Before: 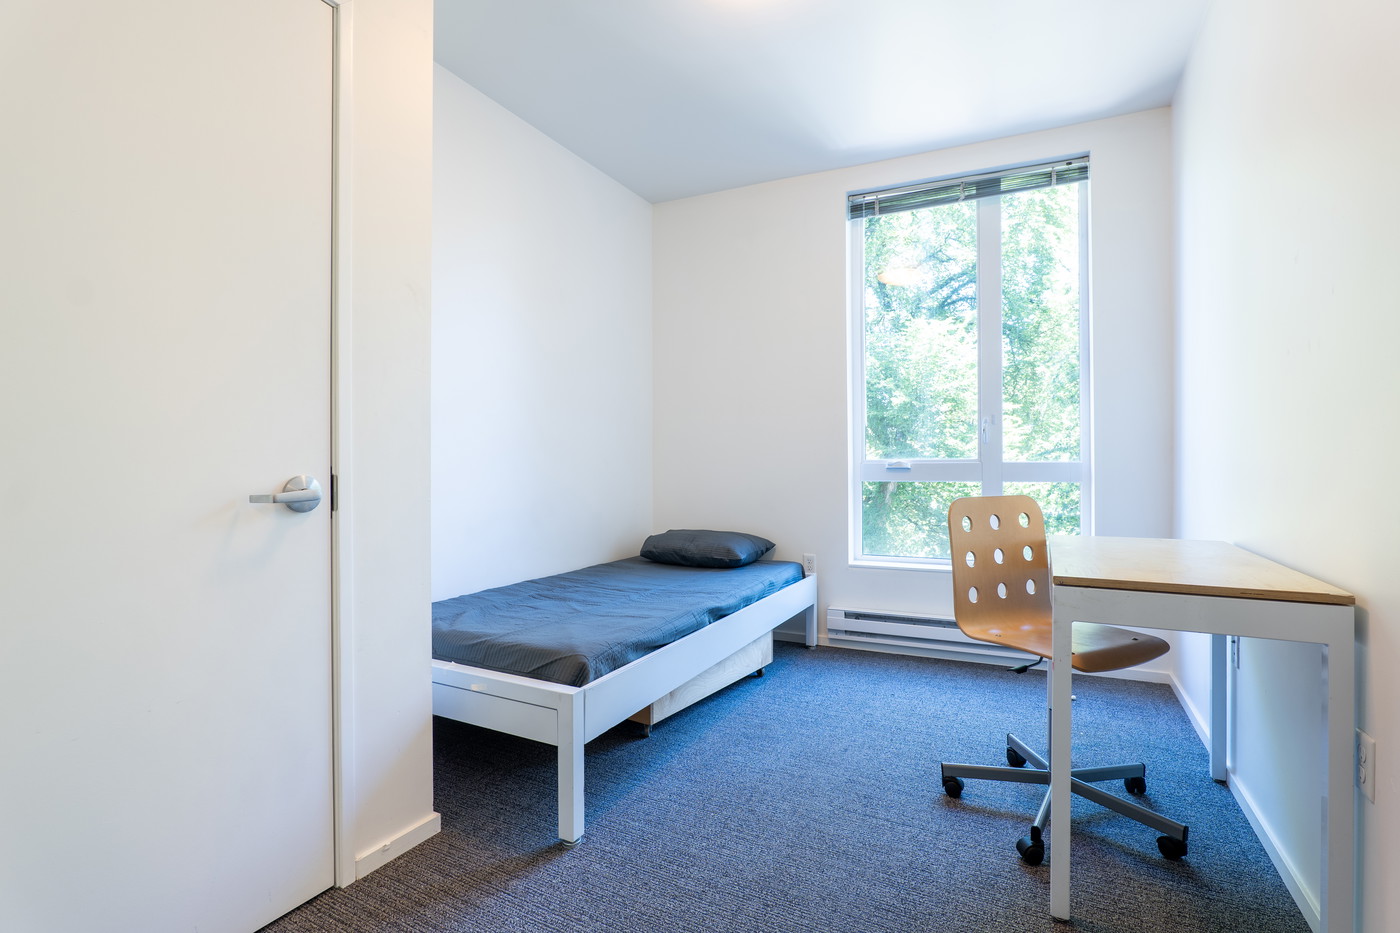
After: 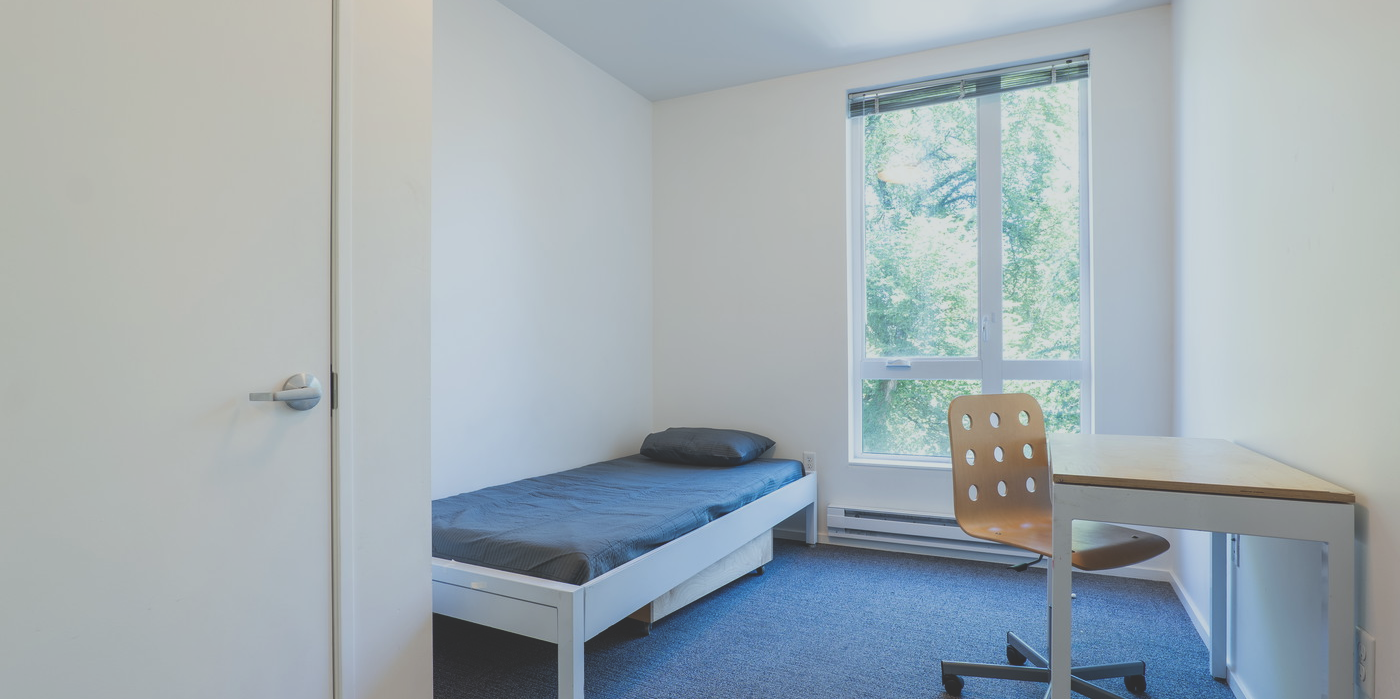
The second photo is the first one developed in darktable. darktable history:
crop: top 11.038%, bottom 13.962%
white balance: red 0.978, blue 0.999
exposure: black level correction -0.036, exposure -0.497 EV, compensate highlight preservation false
